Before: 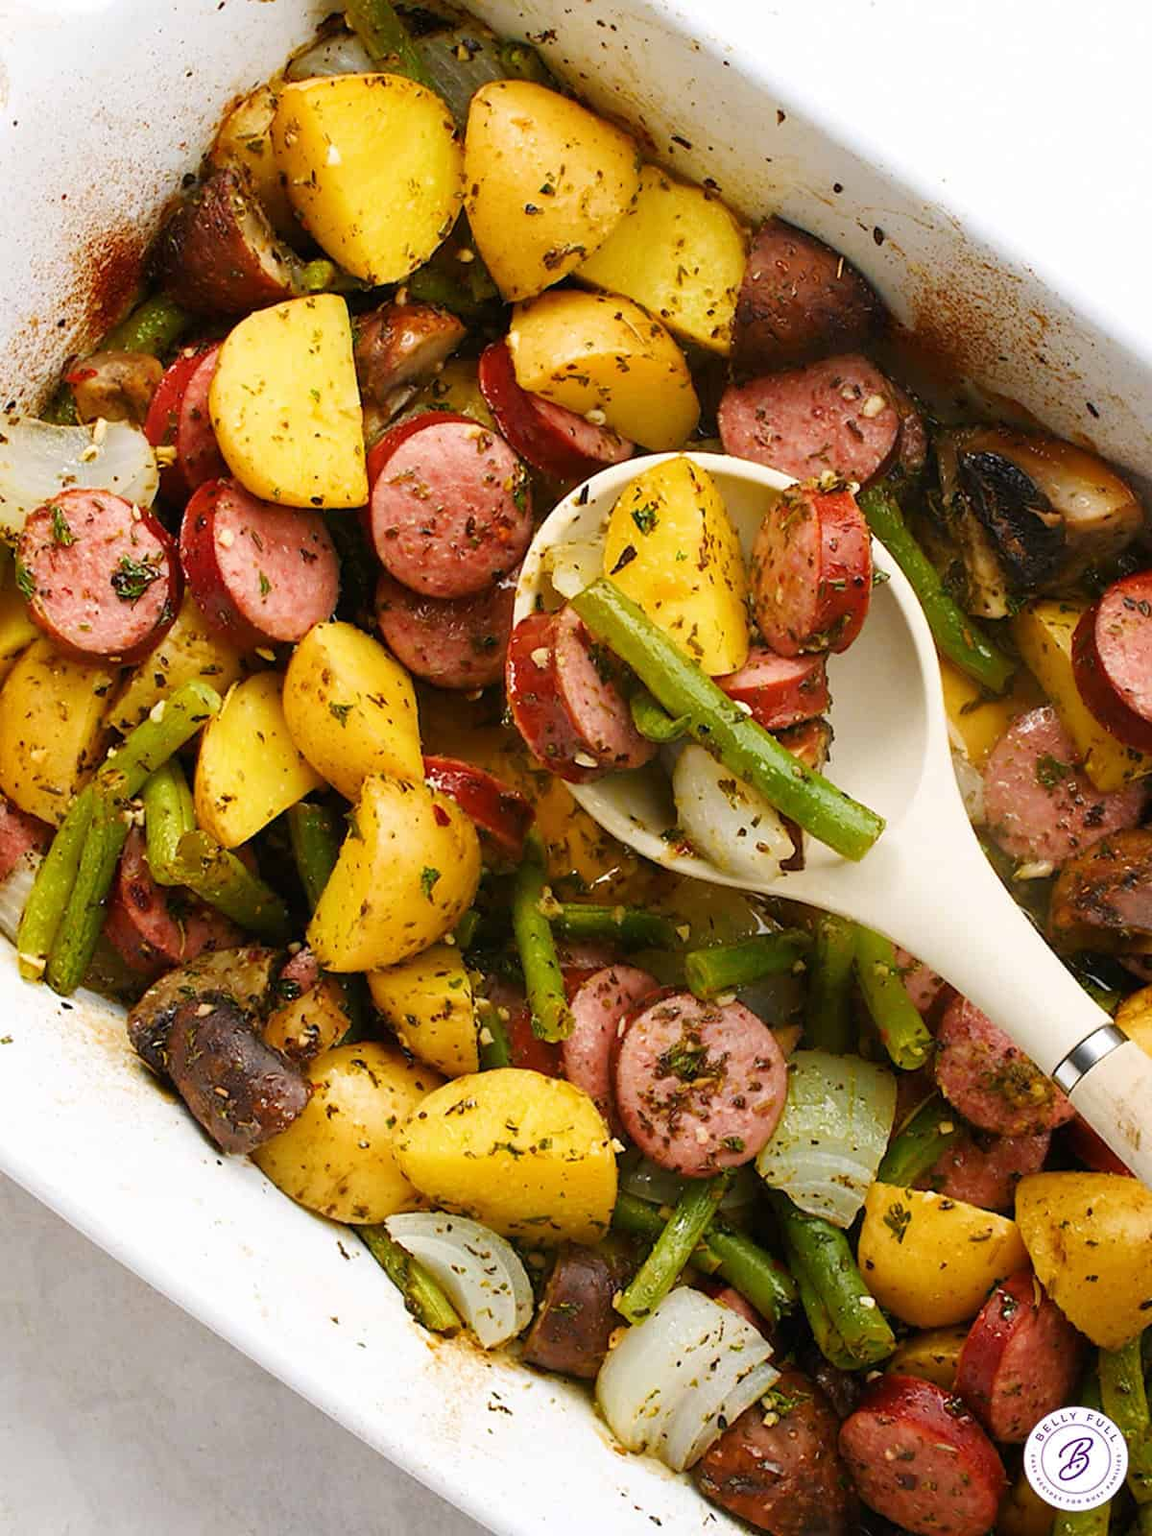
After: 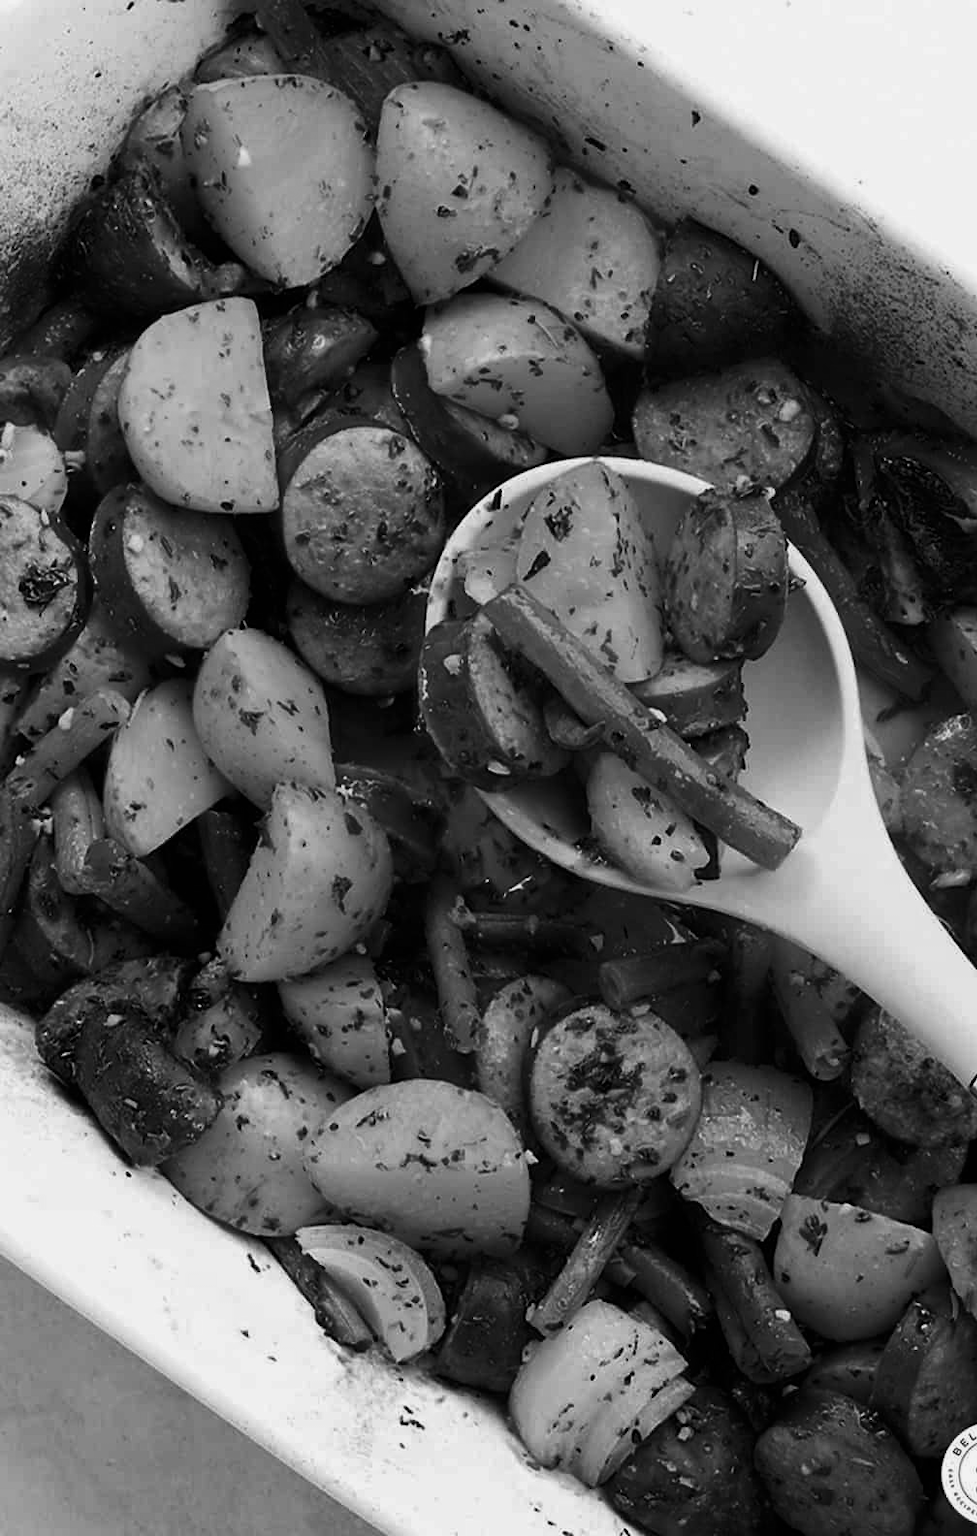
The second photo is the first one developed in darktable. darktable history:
color calibration: output gray [0.23, 0.37, 0.4, 0], gray › normalize channels true, illuminant same as pipeline (D50), adaptation XYZ, x 0.346, y 0.359, gamut compression 0
contrast brightness saturation: brightness -0.25, saturation 0.2
crop: left 8.026%, right 7.374%
